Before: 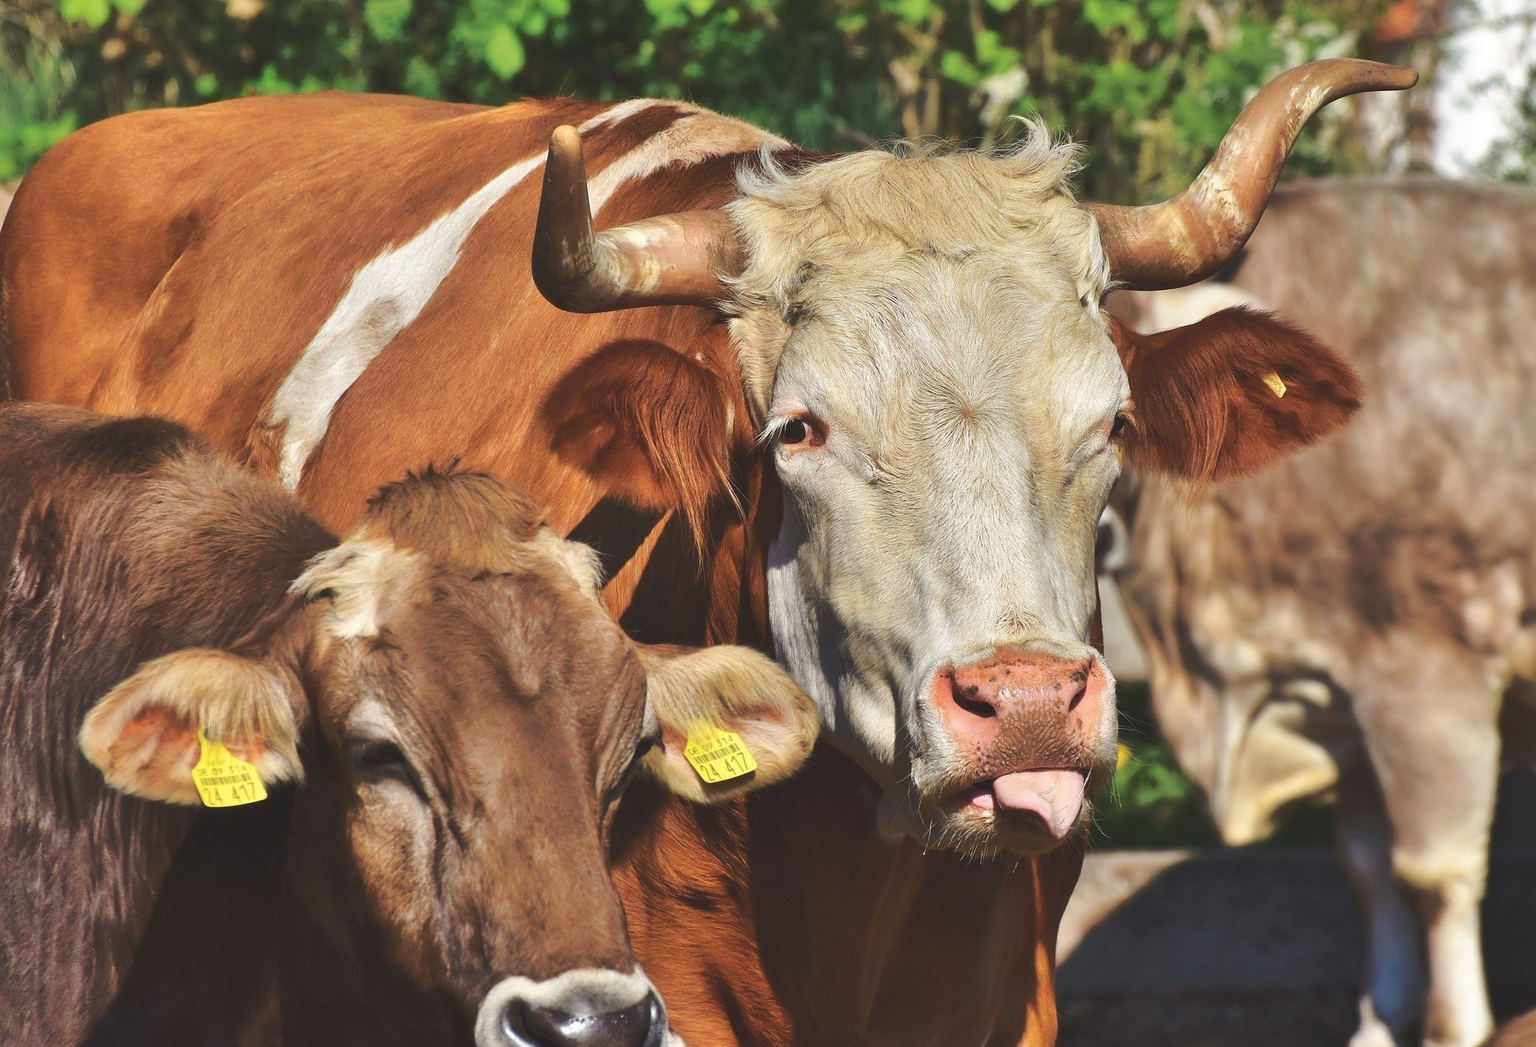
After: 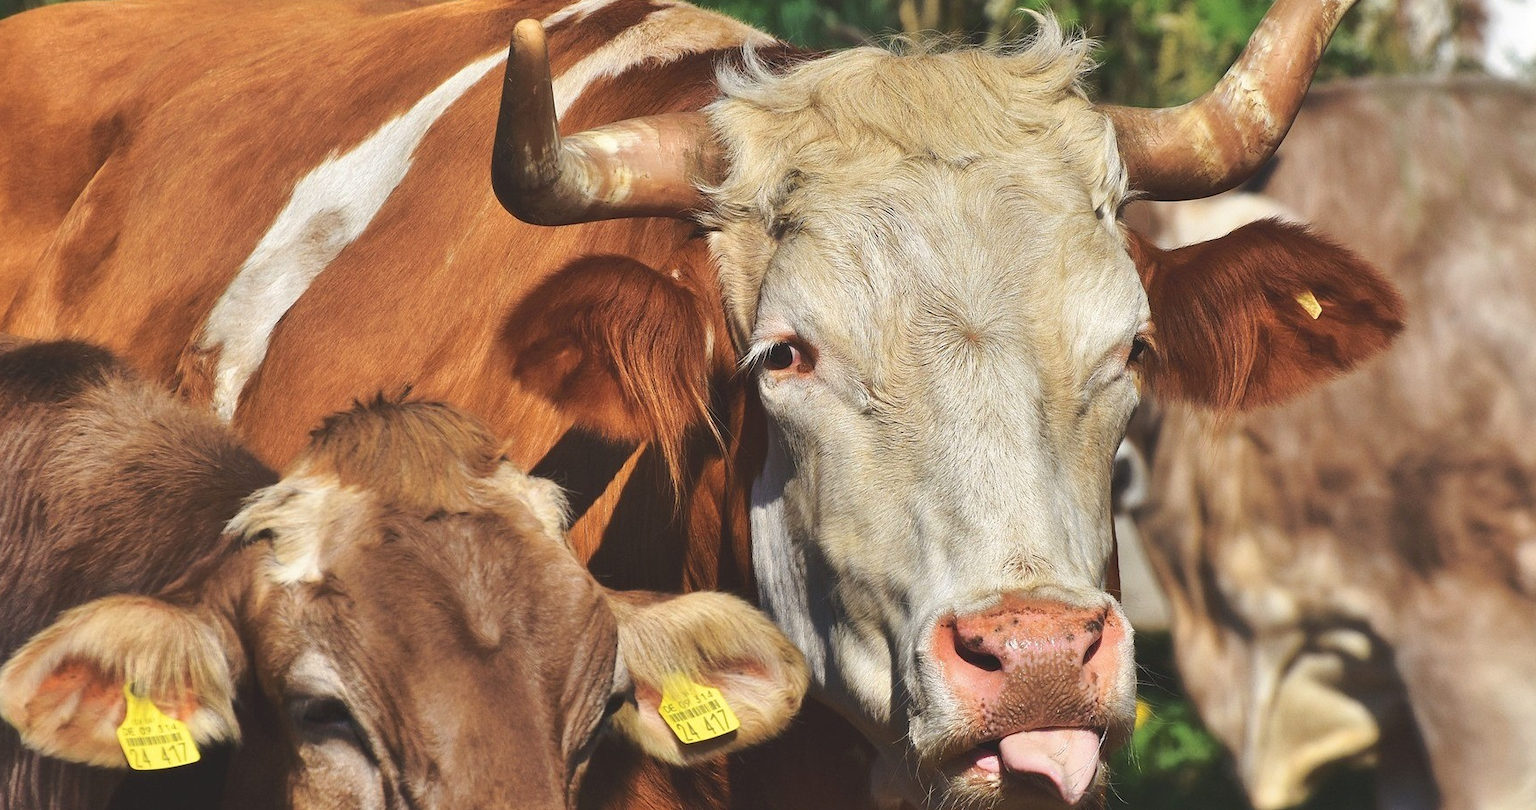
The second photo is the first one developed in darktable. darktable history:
white balance: red 1, blue 1
crop: left 5.596%, top 10.314%, right 3.534%, bottom 19.395%
grain: coarseness 14.57 ISO, strength 8.8%
